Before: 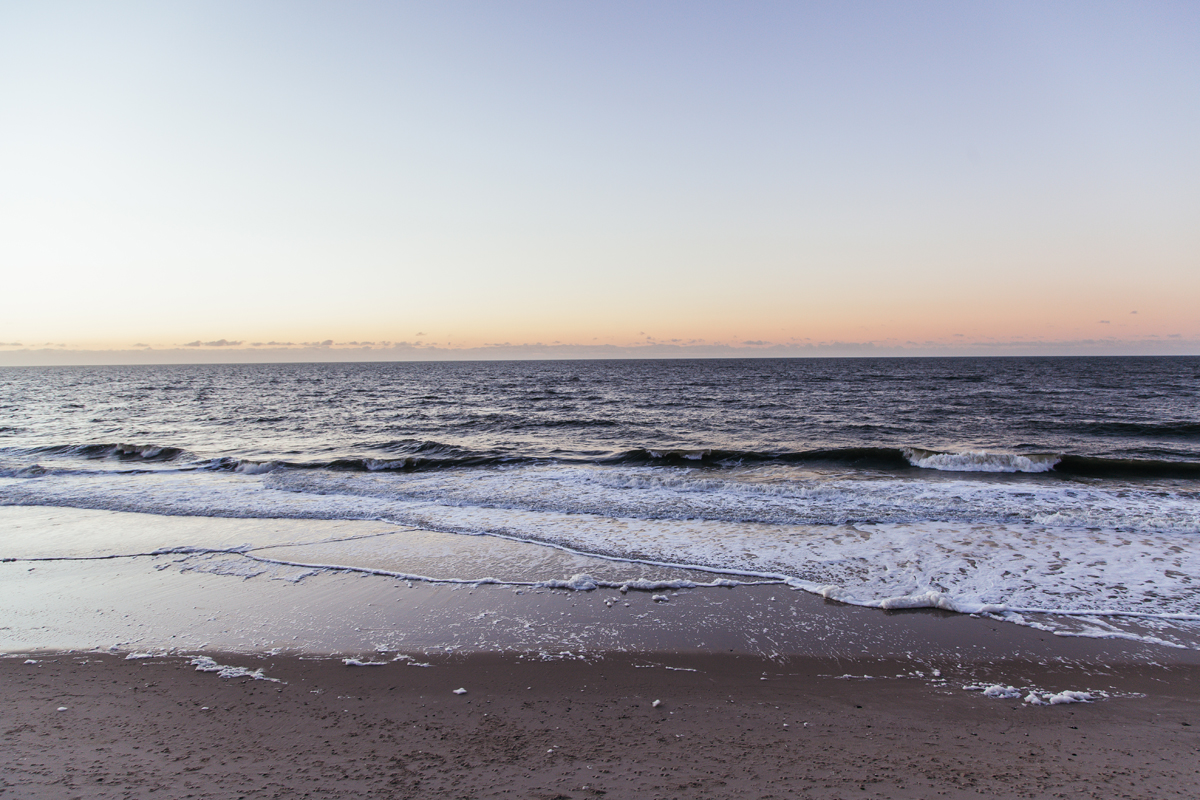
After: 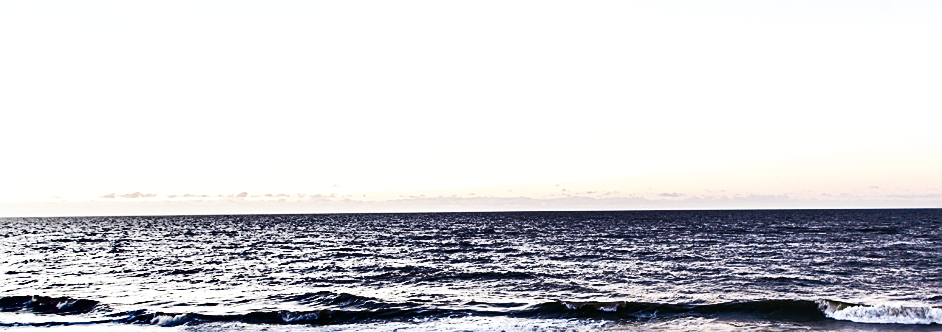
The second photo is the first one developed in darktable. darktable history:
base curve: curves: ch0 [(0, 0) (0.028, 0.03) (0.105, 0.232) (0.387, 0.748) (0.754, 0.968) (1, 1)], preserve colors none
crop: left 7.104%, top 18.539%, right 14.317%, bottom 39.84%
shadows and highlights: shadows 24.17, highlights -76.84, soften with gaussian
exposure: black level correction 0, exposure 0.703 EV, compensate exposure bias true, compensate highlight preservation false
sharpen: on, module defaults
